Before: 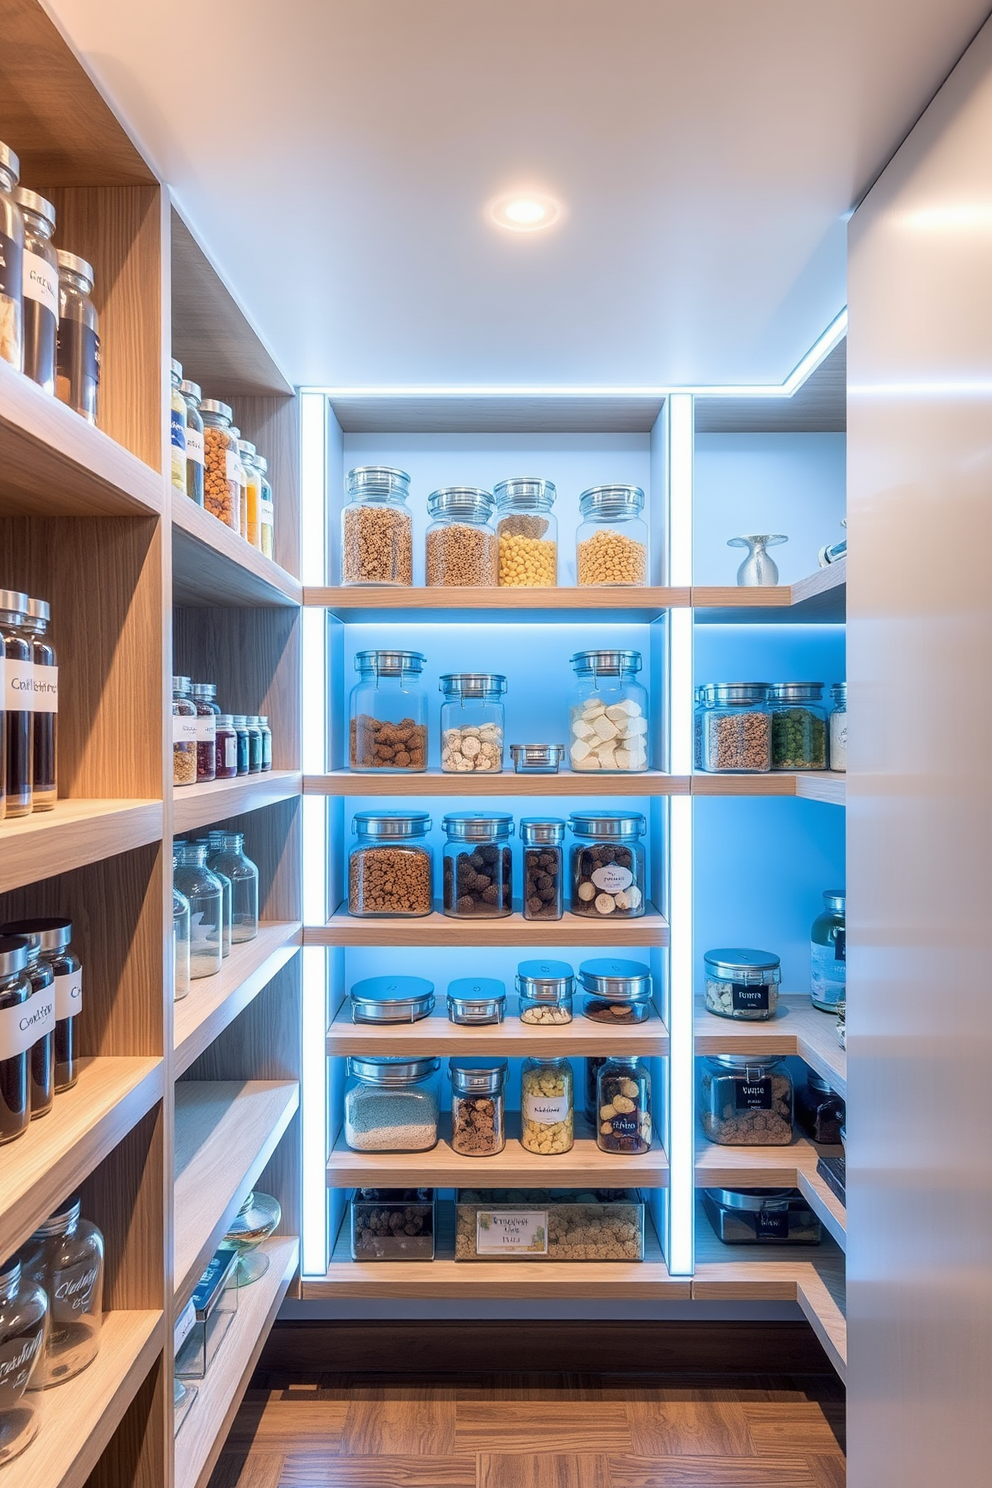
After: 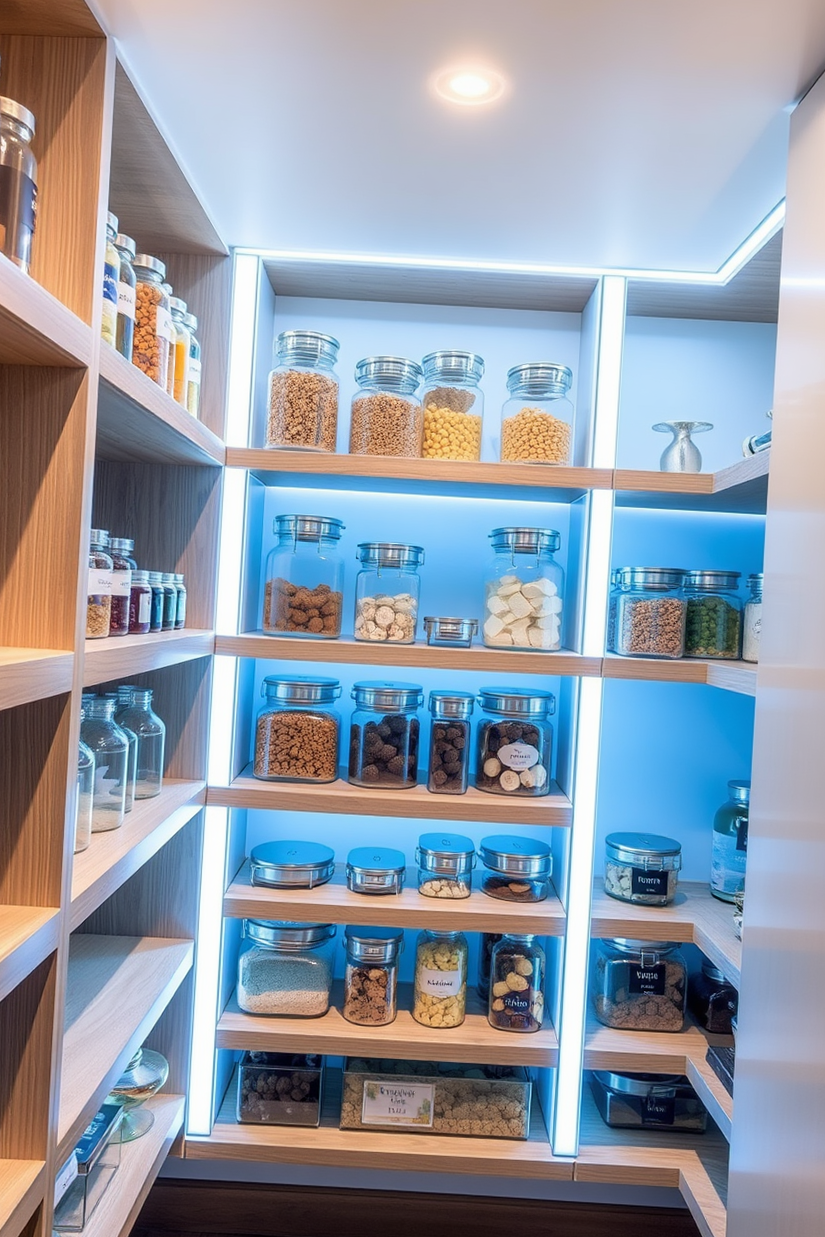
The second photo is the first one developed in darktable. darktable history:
crop and rotate: angle -3.27°, left 5.211%, top 5.211%, right 4.607%, bottom 4.607%
